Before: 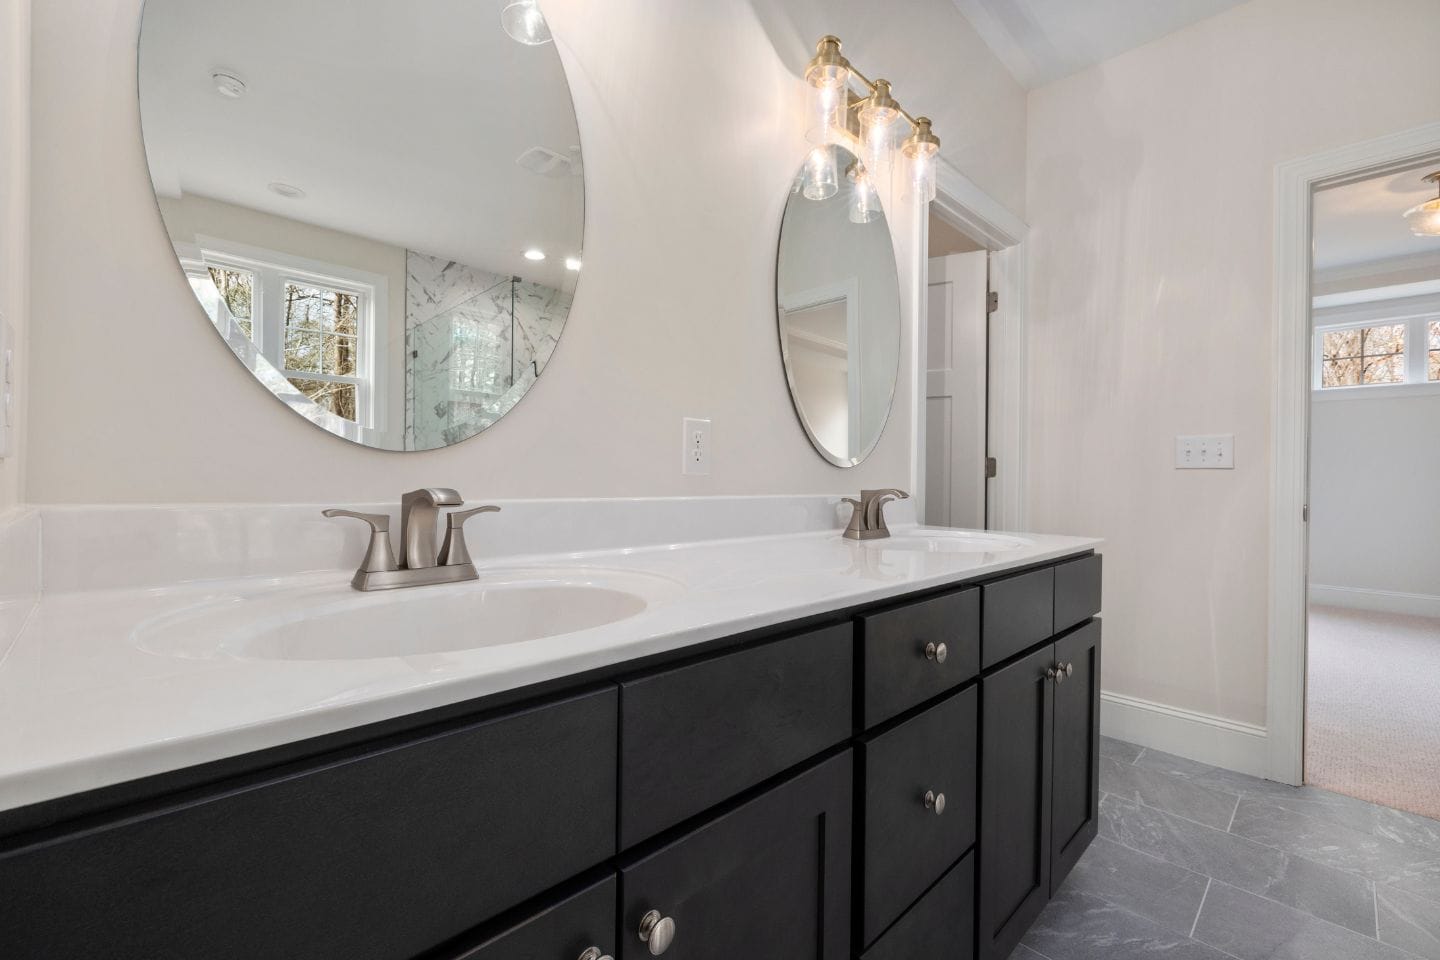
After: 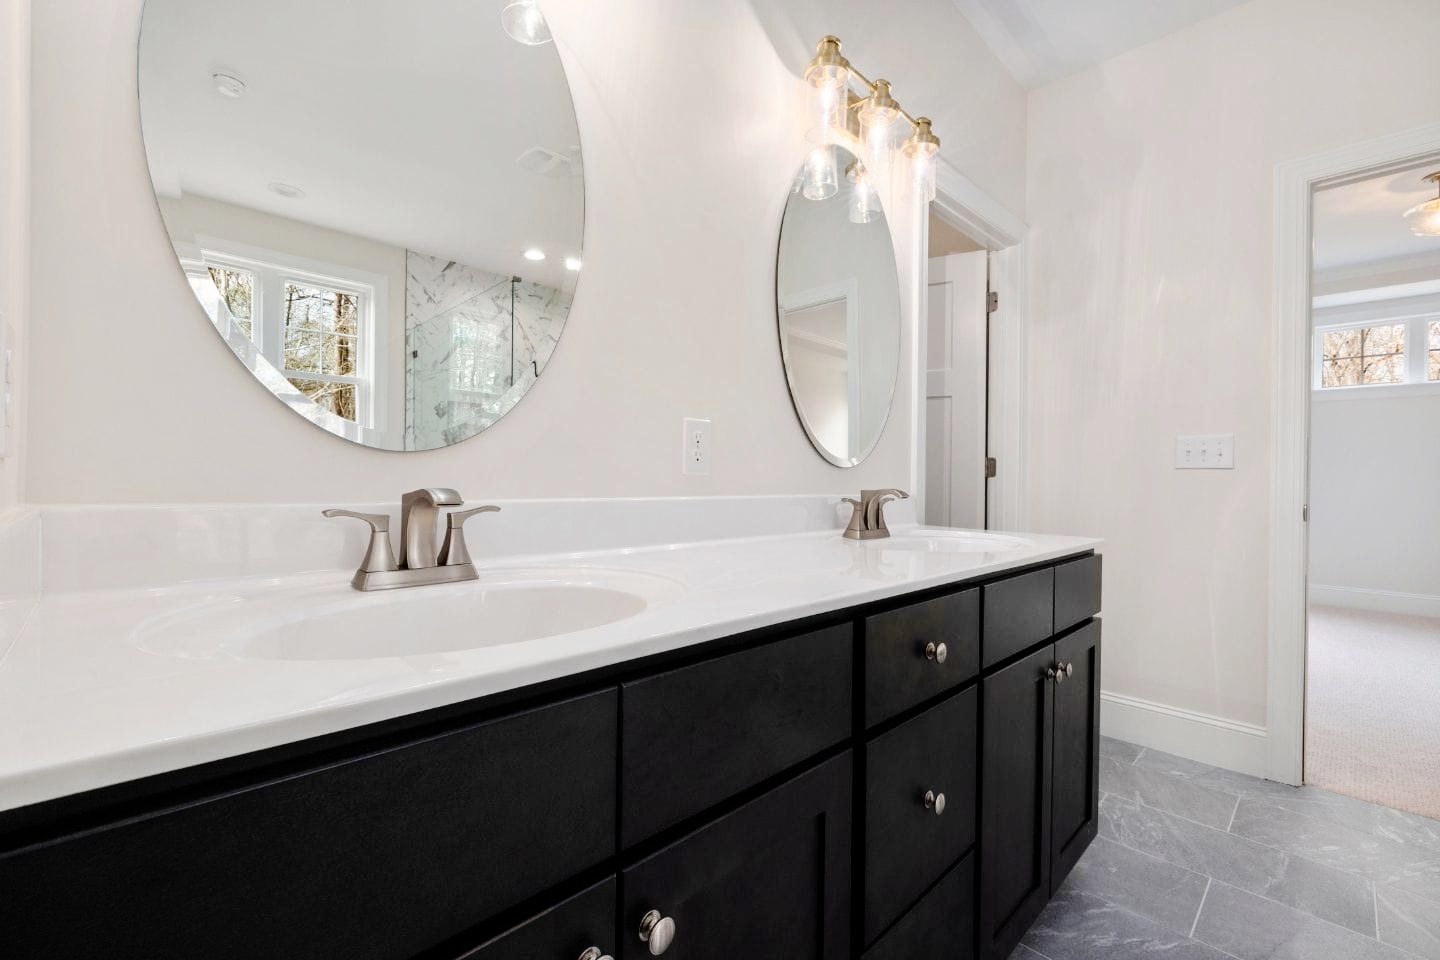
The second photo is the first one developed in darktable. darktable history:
contrast brightness saturation: saturation -0.05
tone curve: curves: ch0 [(0, 0) (0.003, 0) (0.011, 0.001) (0.025, 0.003) (0.044, 0.005) (0.069, 0.012) (0.1, 0.023) (0.136, 0.039) (0.177, 0.088) (0.224, 0.15) (0.277, 0.24) (0.335, 0.337) (0.399, 0.437) (0.468, 0.535) (0.543, 0.629) (0.623, 0.71) (0.709, 0.782) (0.801, 0.856) (0.898, 0.94) (1, 1)], preserve colors none
